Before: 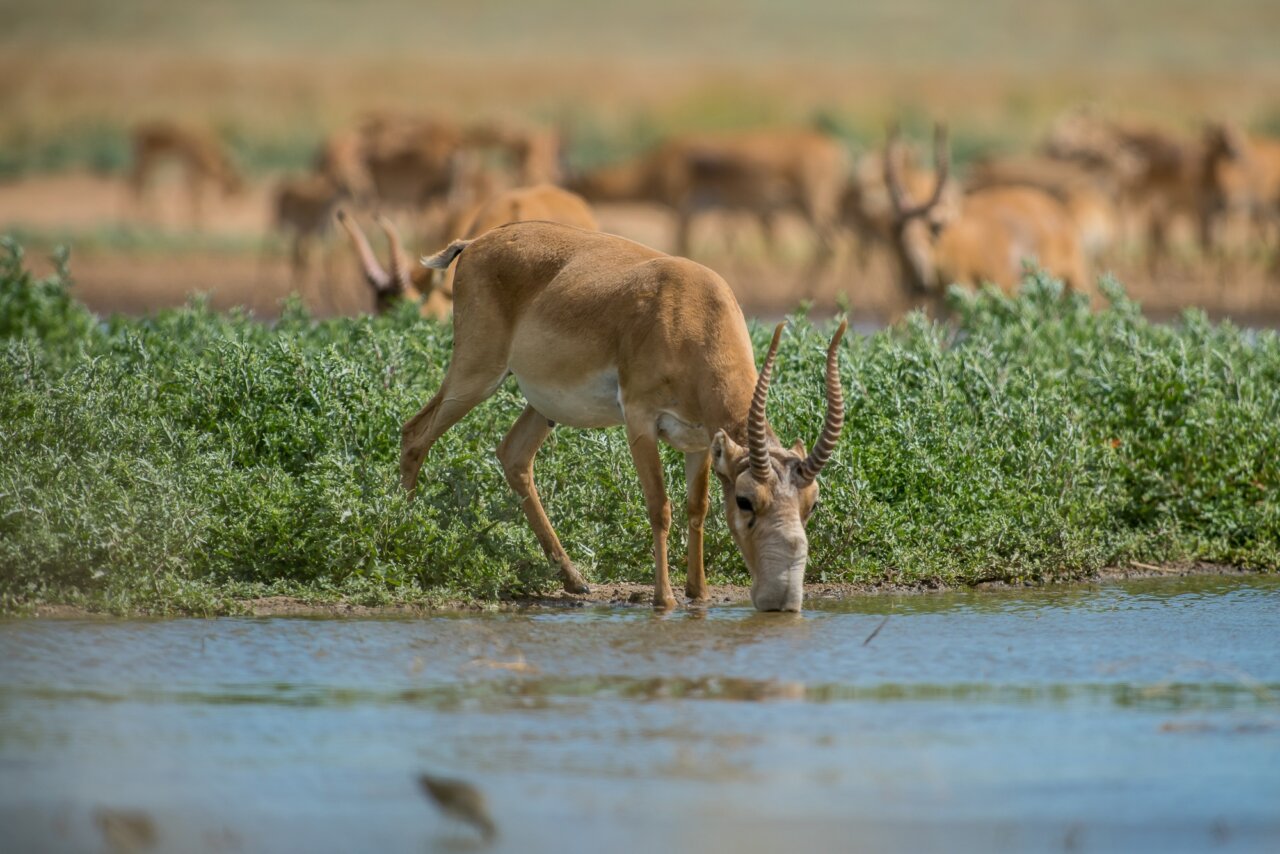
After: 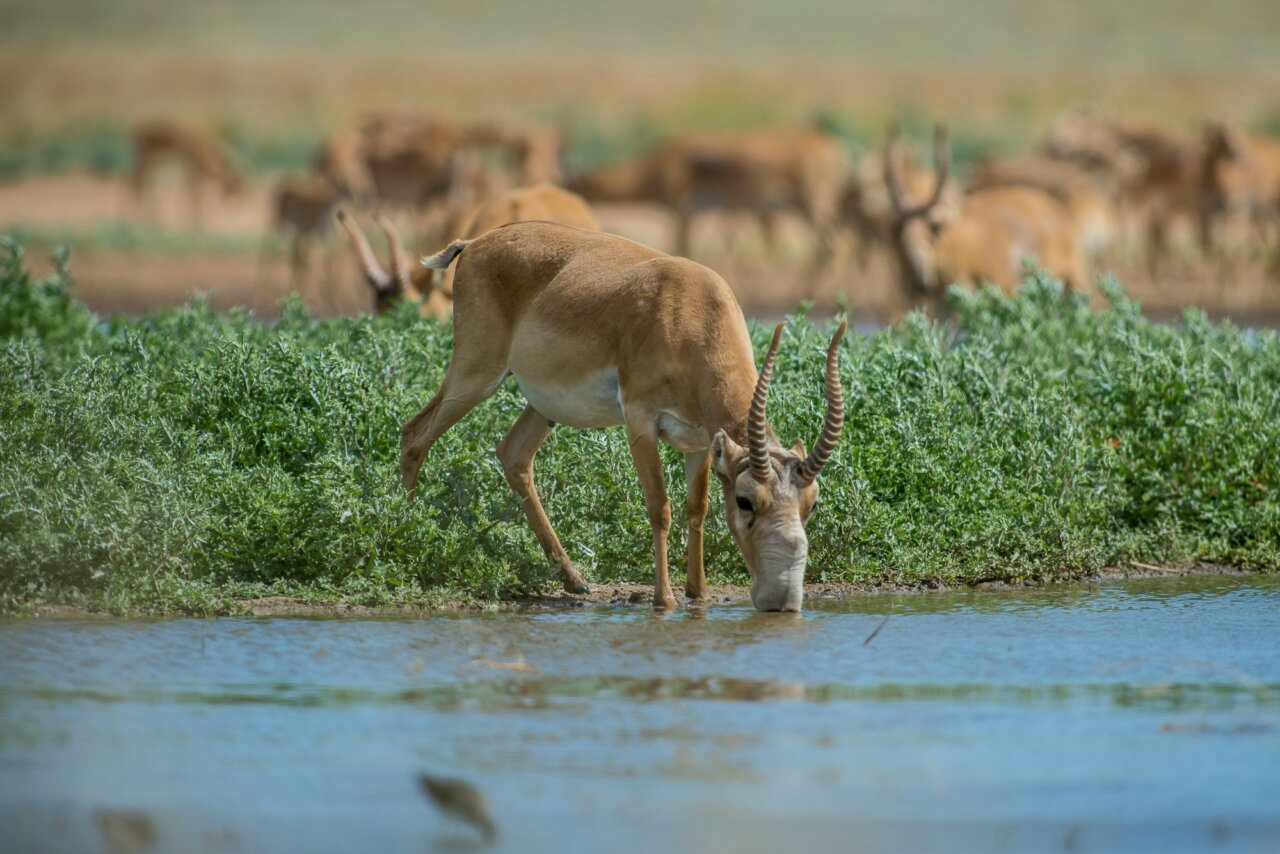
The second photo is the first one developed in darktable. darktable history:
color calibration: illuminant as shot in camera, x 0.36, y 0.363, temperature 4589.1 K, saturation algorithm version 1 (2020)
